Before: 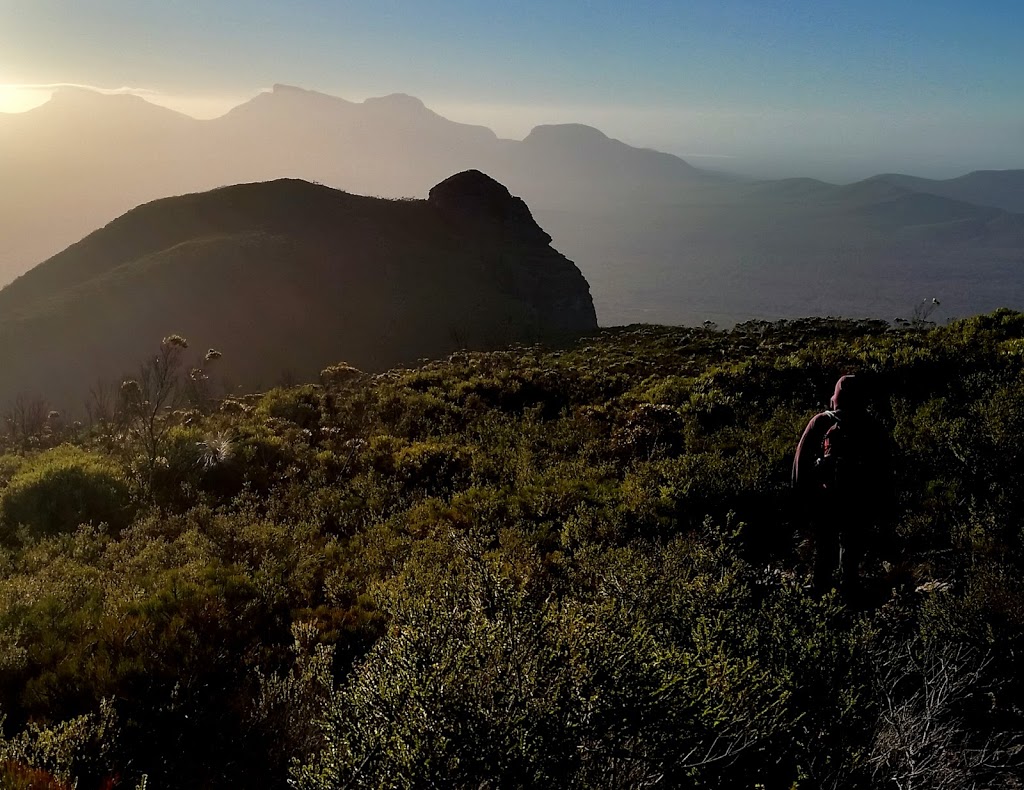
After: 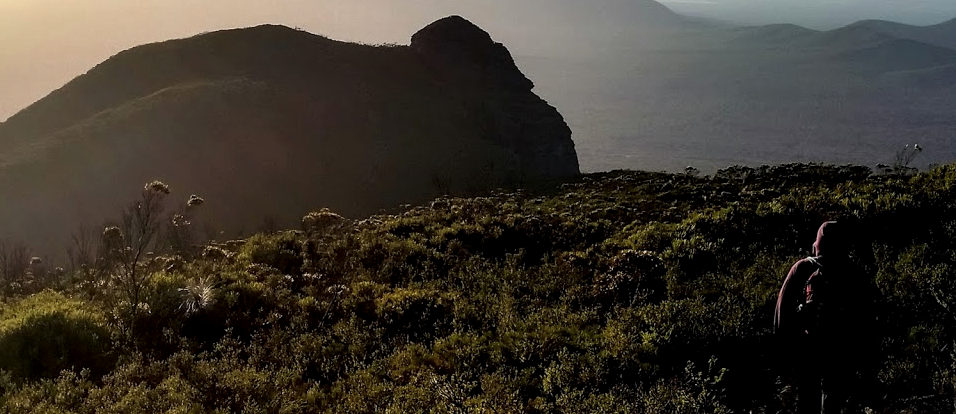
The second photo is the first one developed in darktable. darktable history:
tone equalizer: -8 EV -0.432 EV, -7 EV -0.372 EV, -6 EV -0.323 EV, -5 EV -0.211 EV, -3 EV 0.241 EV, -2 EV 0.347 EV, -1 EV 0.41 EV, +0 EV 0.415 EV, edges refinement/feathering 500, mask exposure compensation -1.57 EV, preserve details no
local contrast: on, module defaults
crop: left 1.768%, top 19.577%, right 4.865%, bottom 27.959%
